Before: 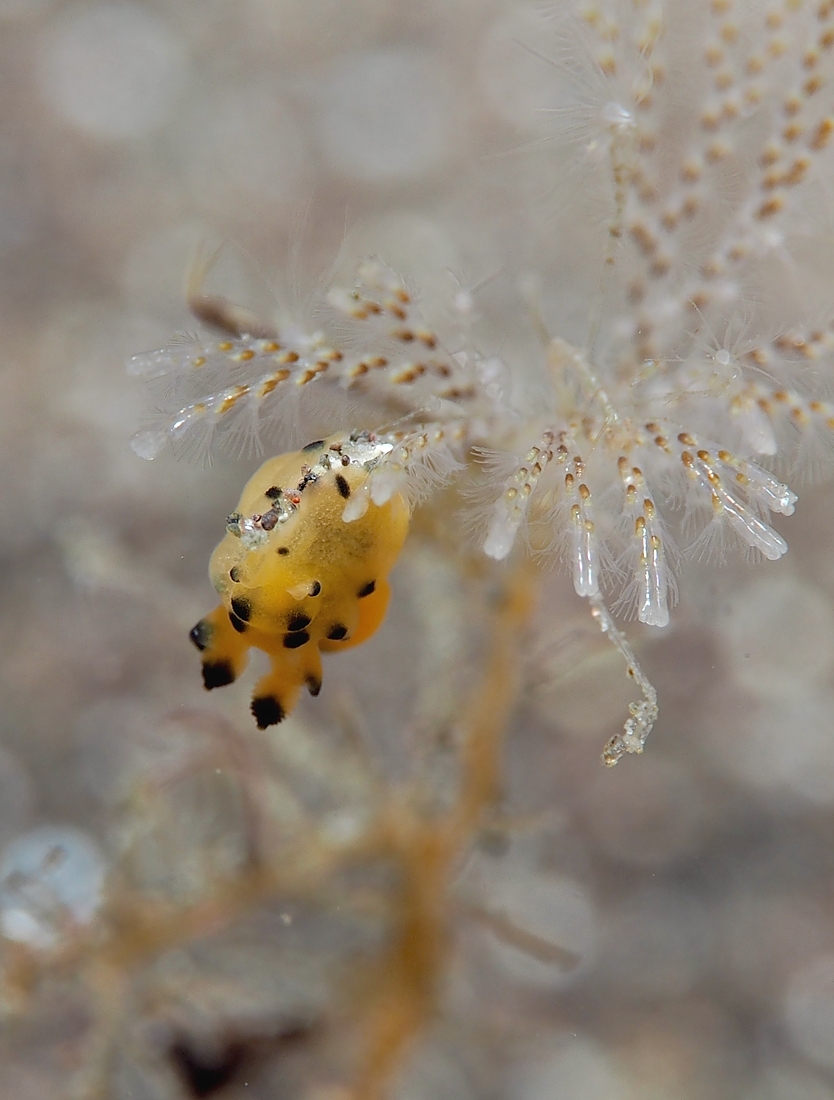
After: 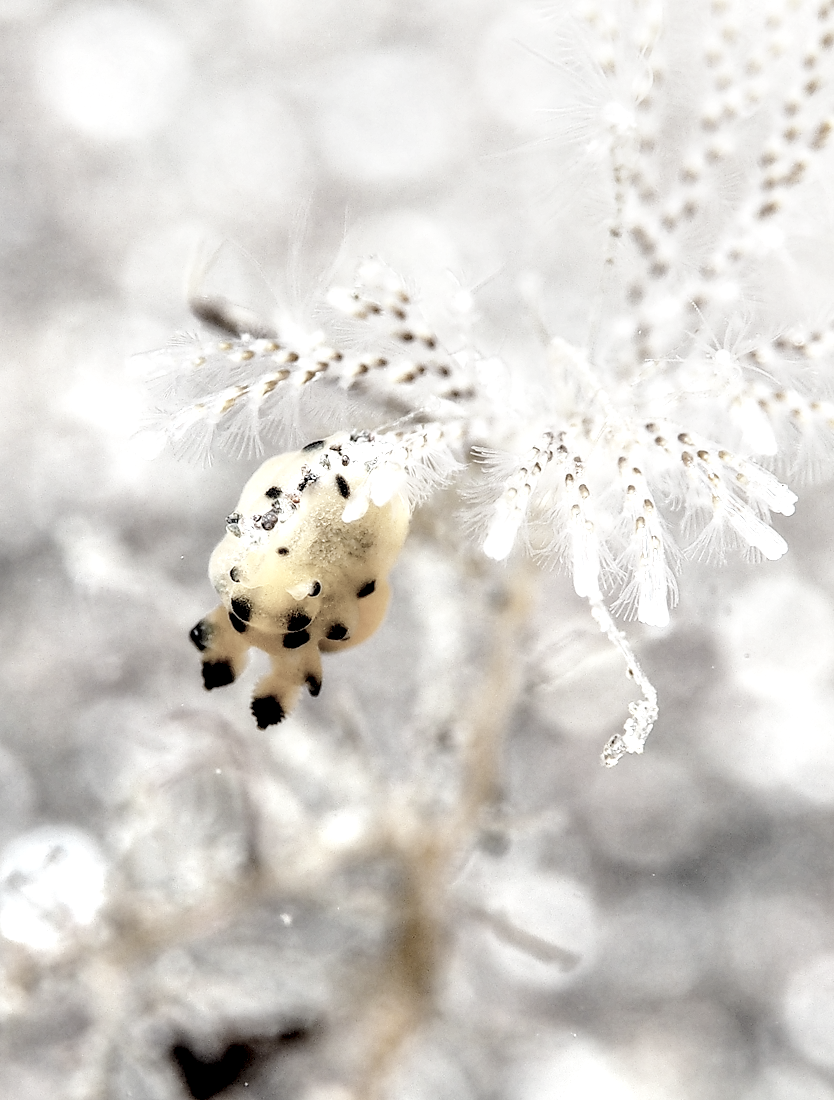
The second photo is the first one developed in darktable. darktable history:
base curve: curves: ch0 [(0, 0) (0.028, 0.03) (0.121, 0.232) (0.46, 0.748) (0.859, 0.968) (1, 1)], preserve colors none
local contrast: highlights 19%, detail 186%
exposure: black level correction 0.001, exposure 0.5 EV, compensate exposure bias true, compensate highlight preservation false
rgb levels: levels [[0.01, 0.419, 0.839], [0, 0.5, 1], [0, 0.5, 1]]
color correction: saturation 0.3
